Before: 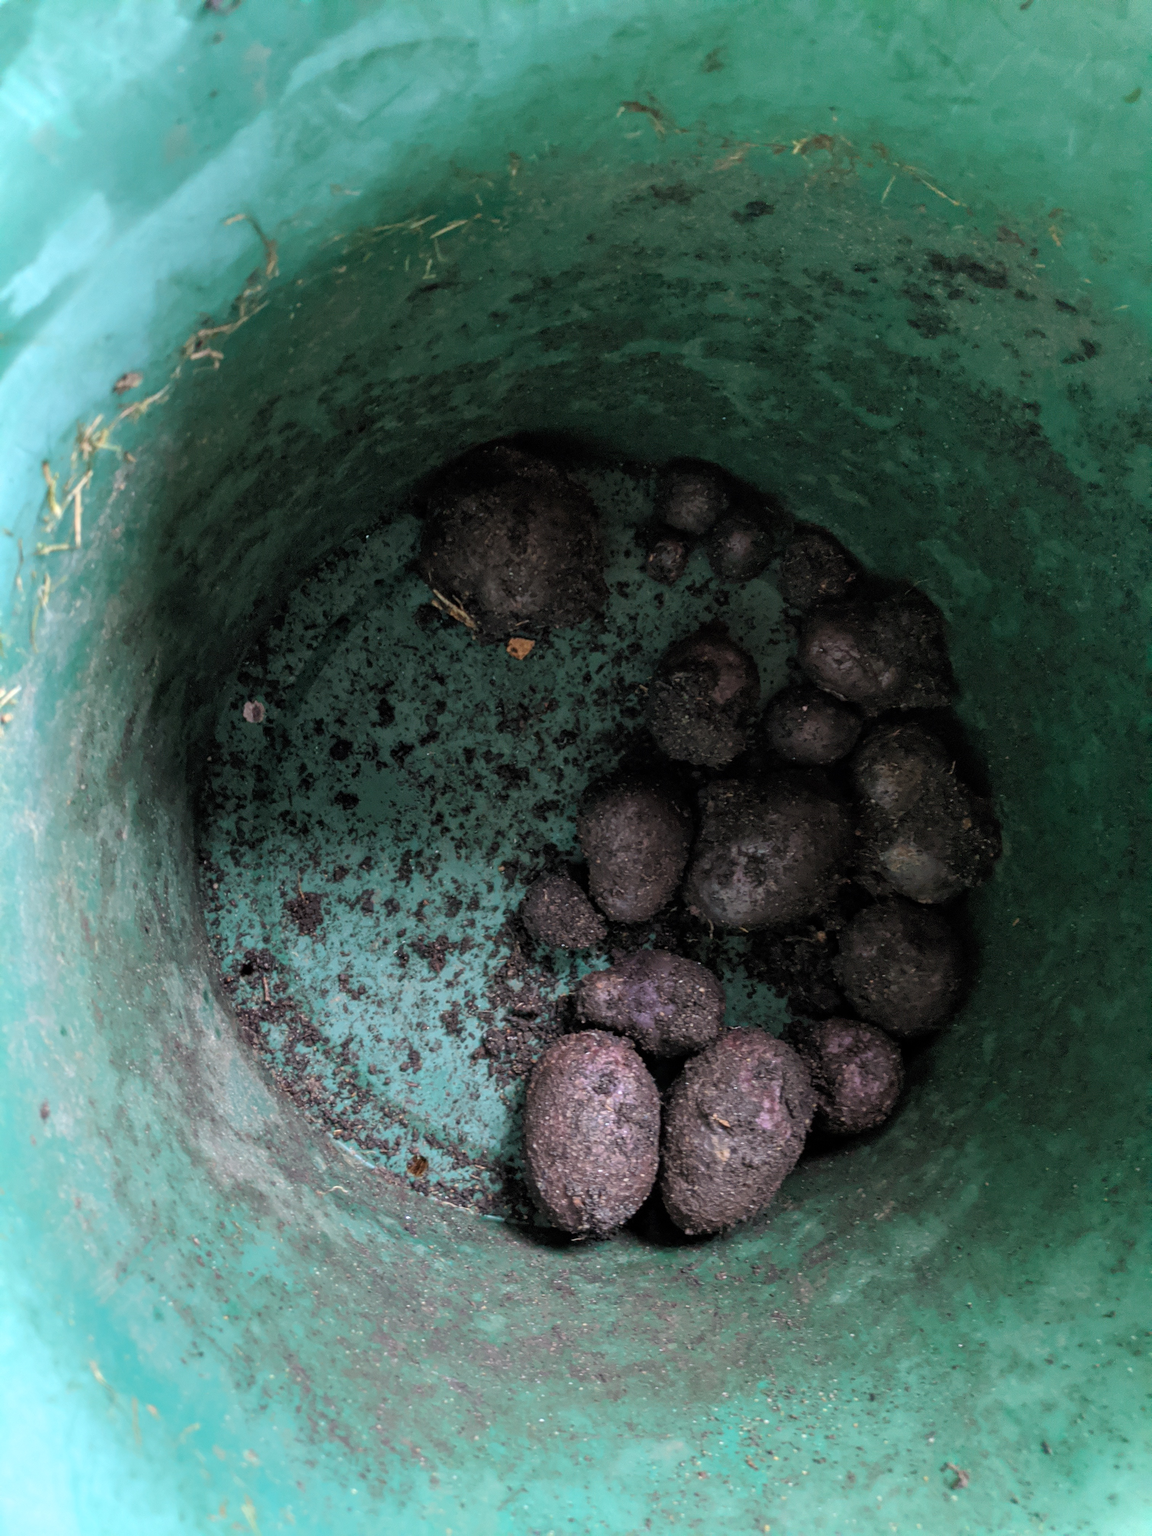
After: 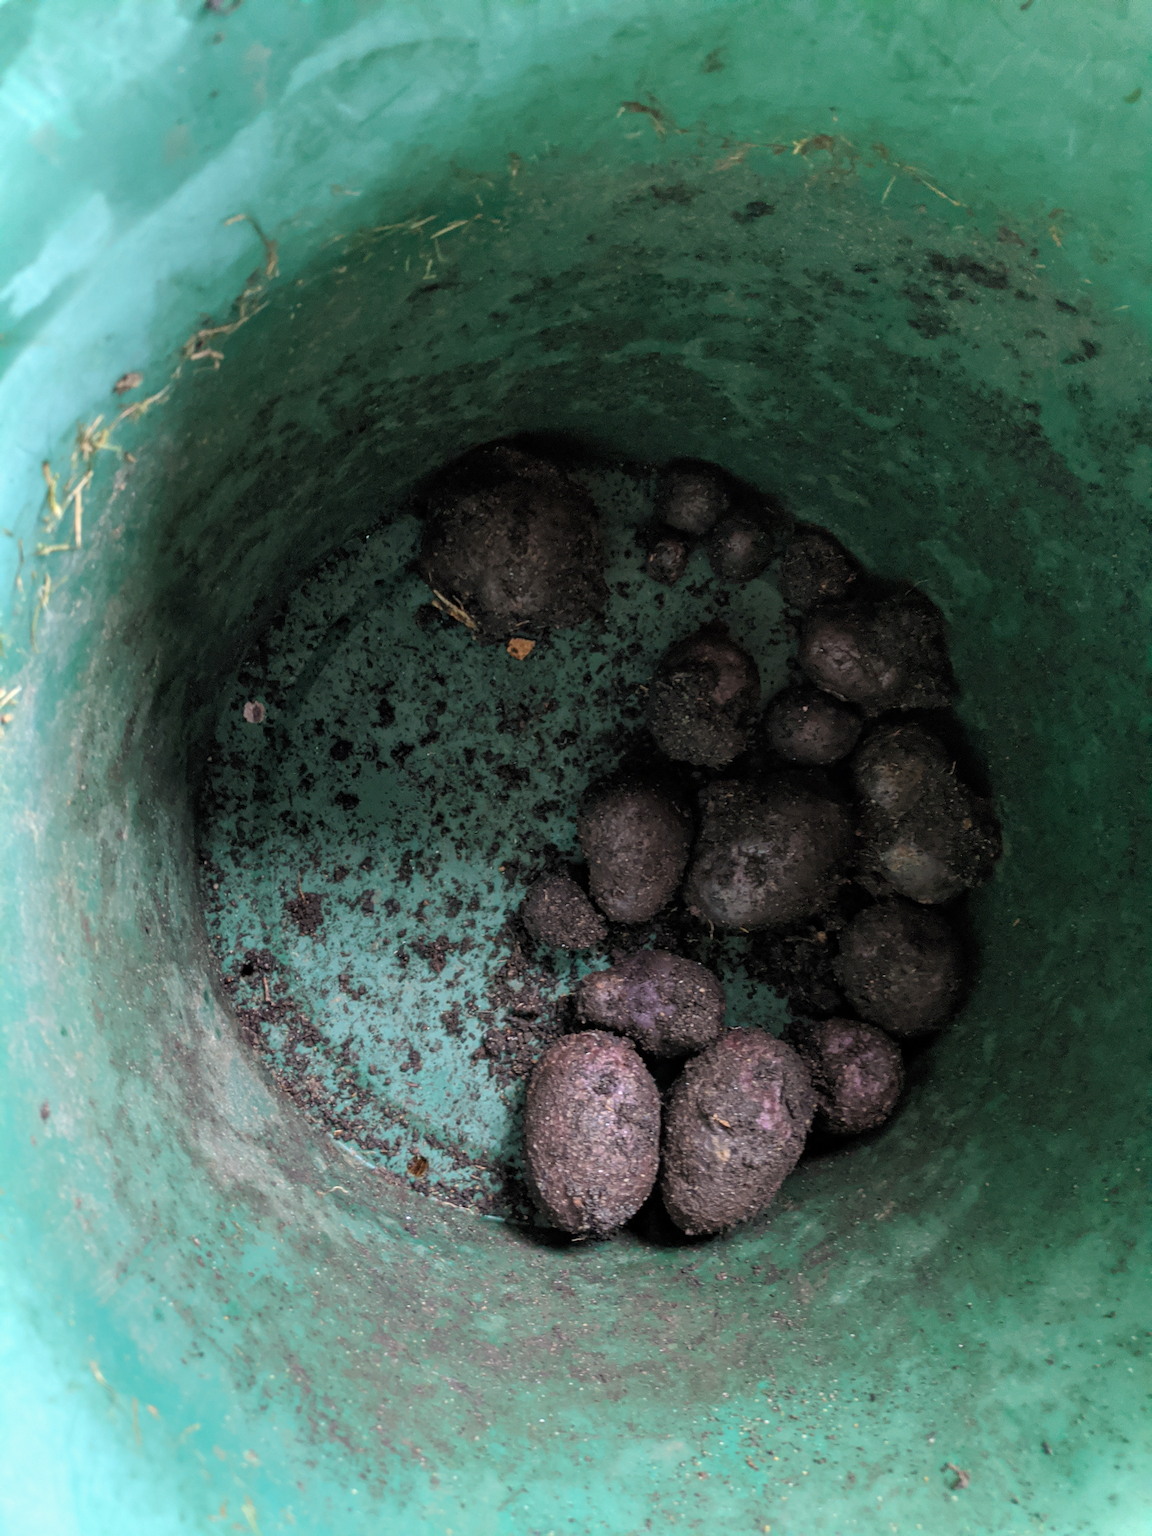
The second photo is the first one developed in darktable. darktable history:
color correction: highlights b* 3
